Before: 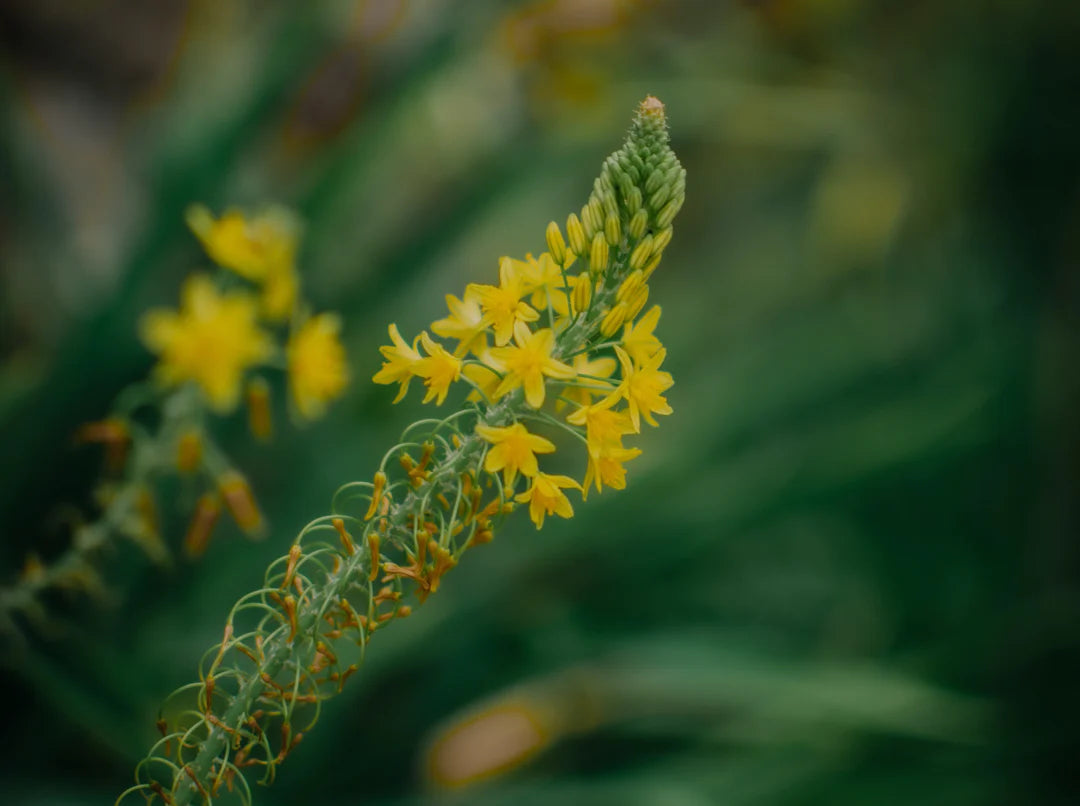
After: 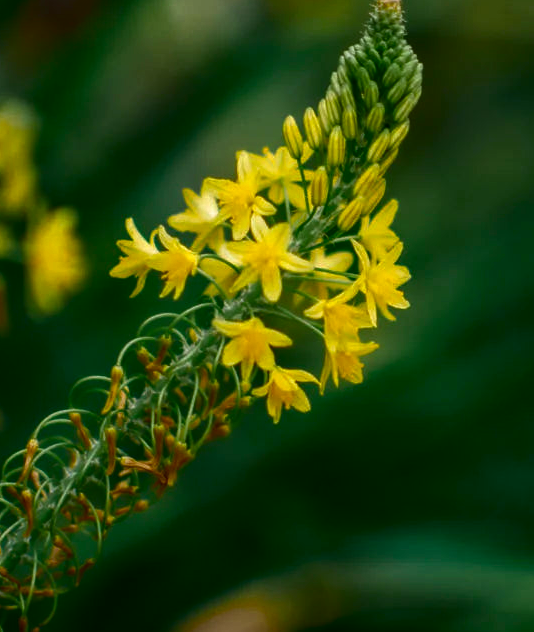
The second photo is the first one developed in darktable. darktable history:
color calibration: x 0.355, y 0.367, temperature 4700.38 K
crop and rotate: angle 0.02°, left 24.353%, top 13.219%, right 26.156%, bottom 8.224%
exposure: black level correction 0.001, exposure 0.955 EV, compensate exposure bias true, compensate highlight preservation false
contrast brightness saturation: brightness -0.52
white balance: emerald 1
